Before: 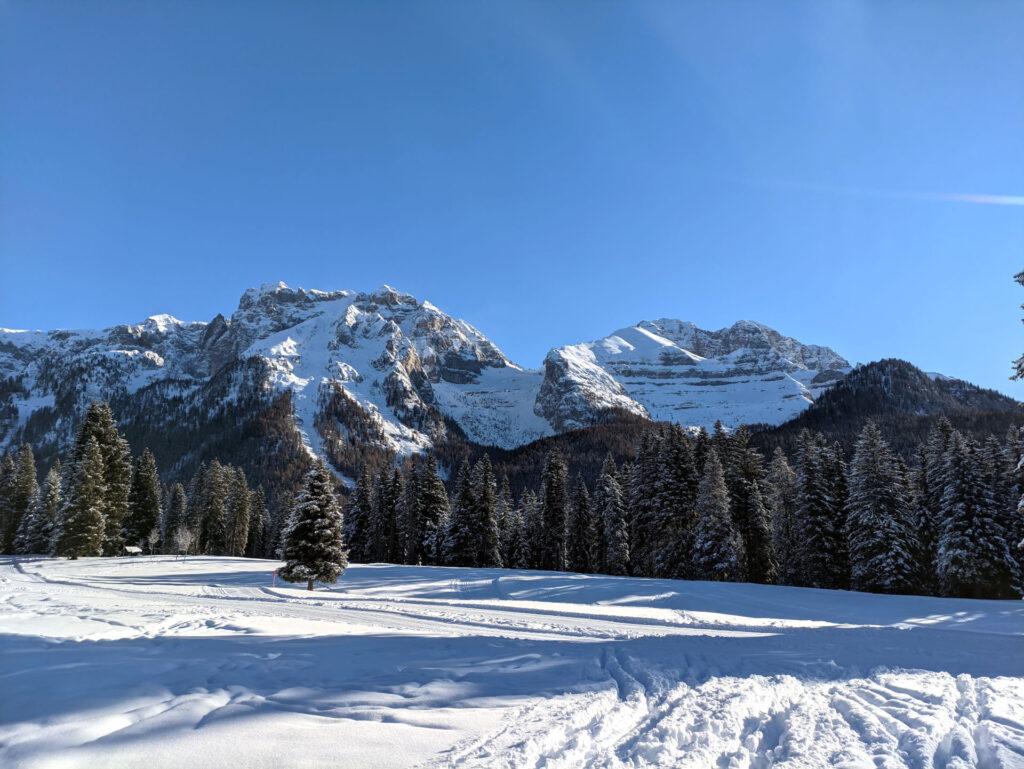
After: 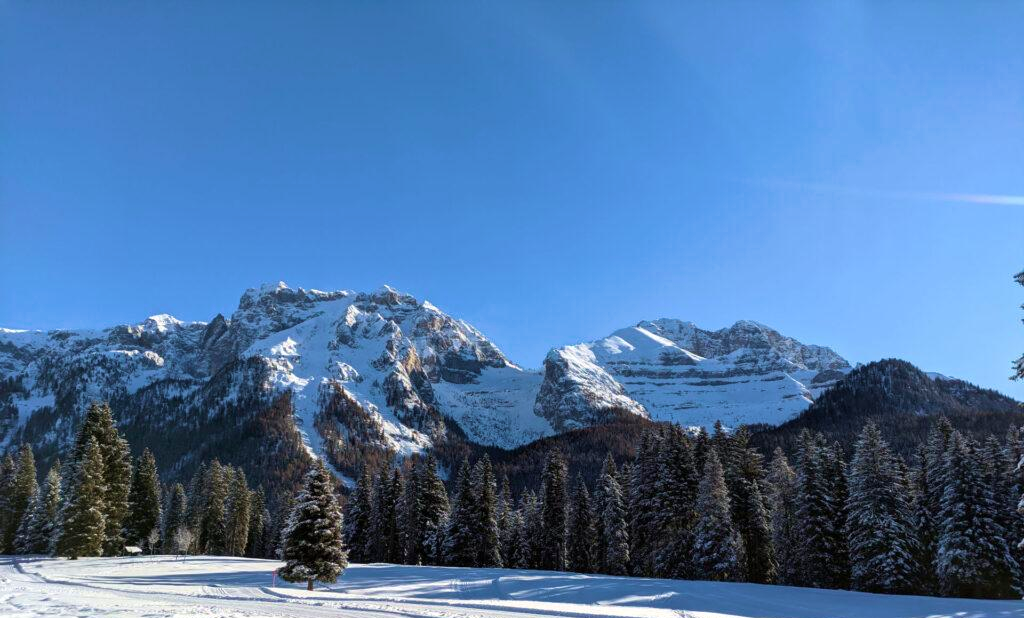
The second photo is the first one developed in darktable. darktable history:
velvia: strength 39.15%
crop: bottom 19.624%
